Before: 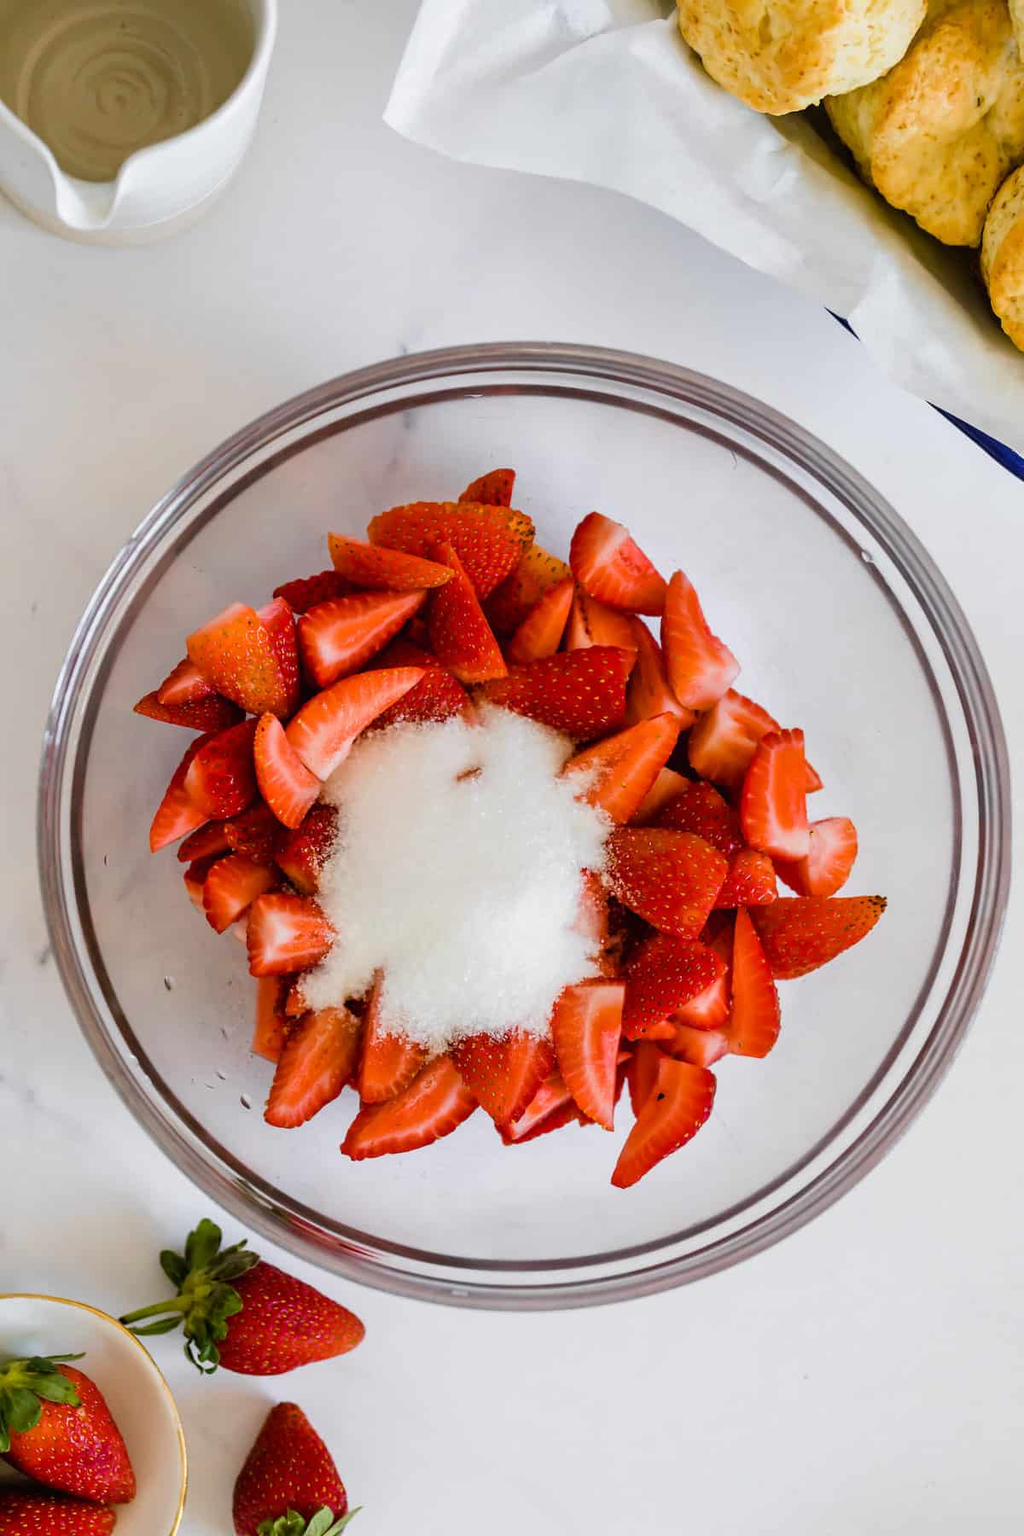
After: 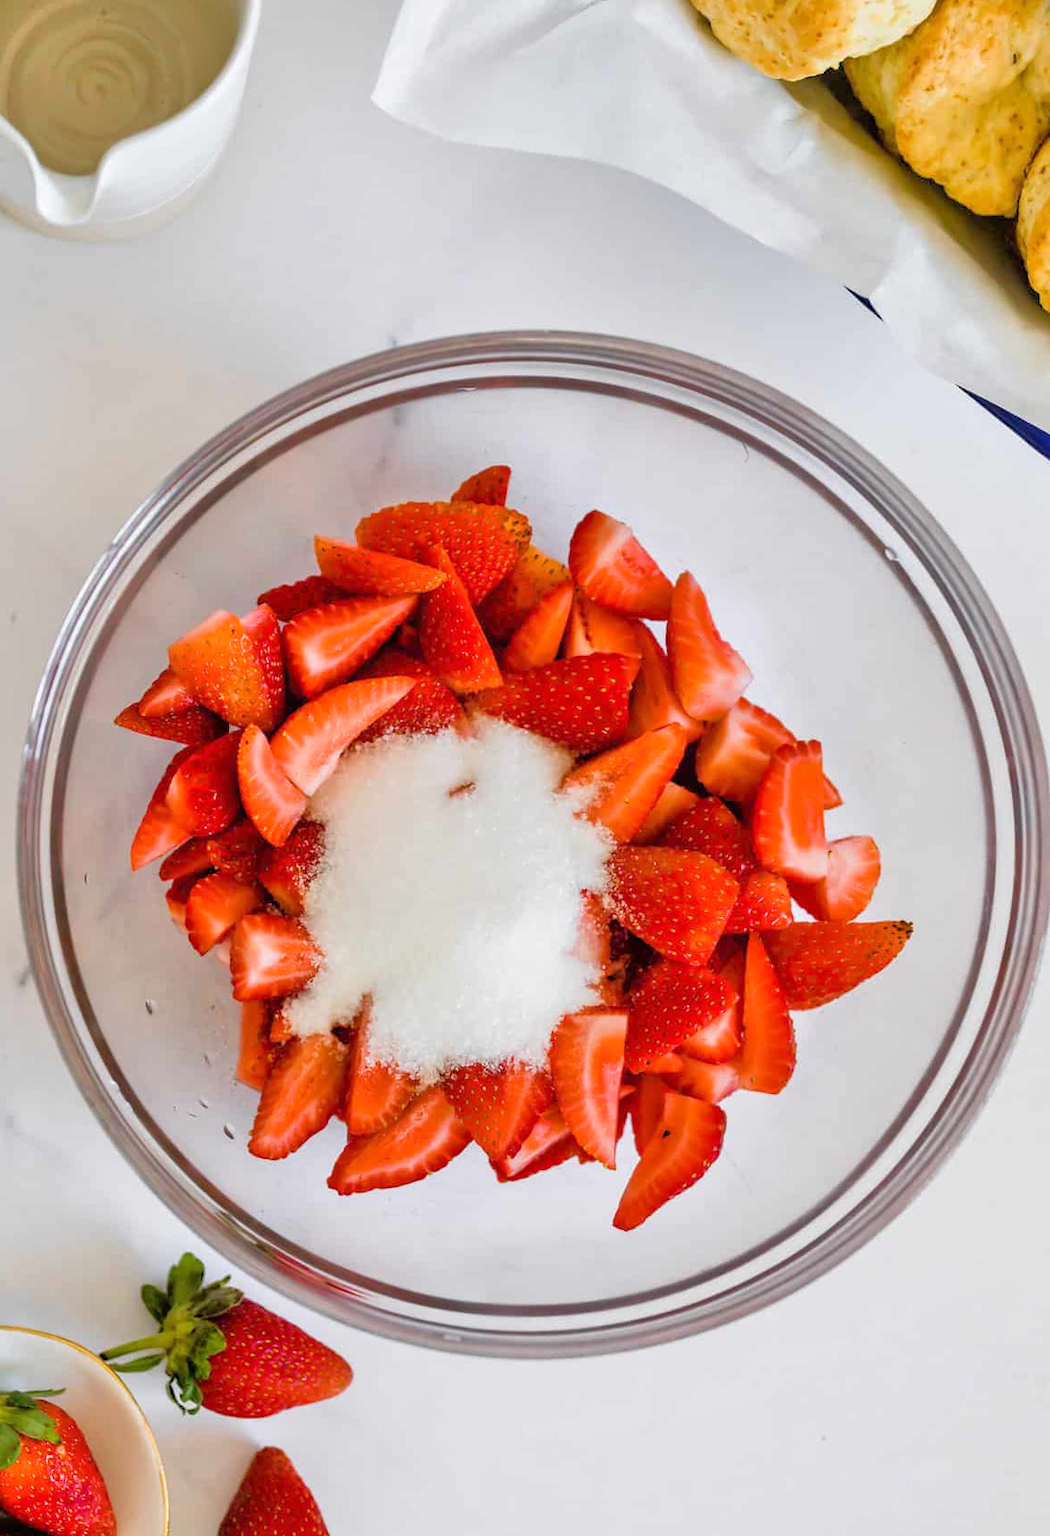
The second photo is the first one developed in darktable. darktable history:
tone equalizer: -7 EV 0.15 EV, -6 EV 0.6 EV, -5 EV 1.15 EV, -4 EV 1.33 EV, -3 EV 1.15 EV, -2 EV 0.6 EV, -1 EV 0.15 EV, mask exposure compensation -0.5 EV
rotate and perspective: lens shift (horizontal) -0.055, automatic cropping off
crop: left 1.964%, top 3.251%, right 1.122%, bottom 4.933%
